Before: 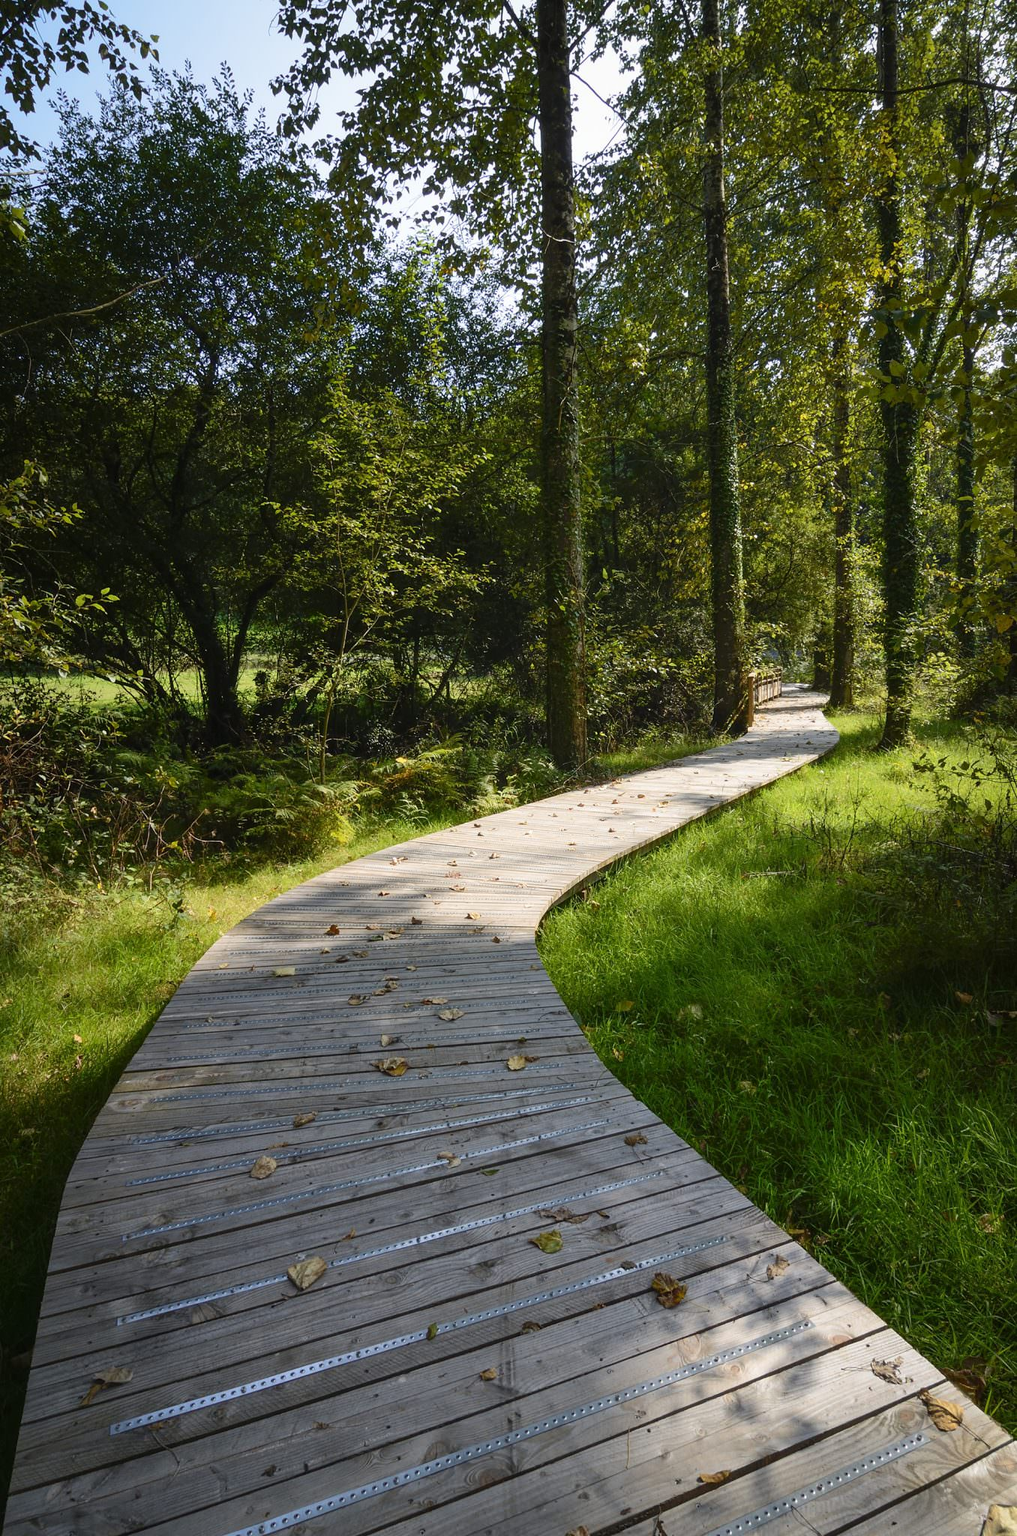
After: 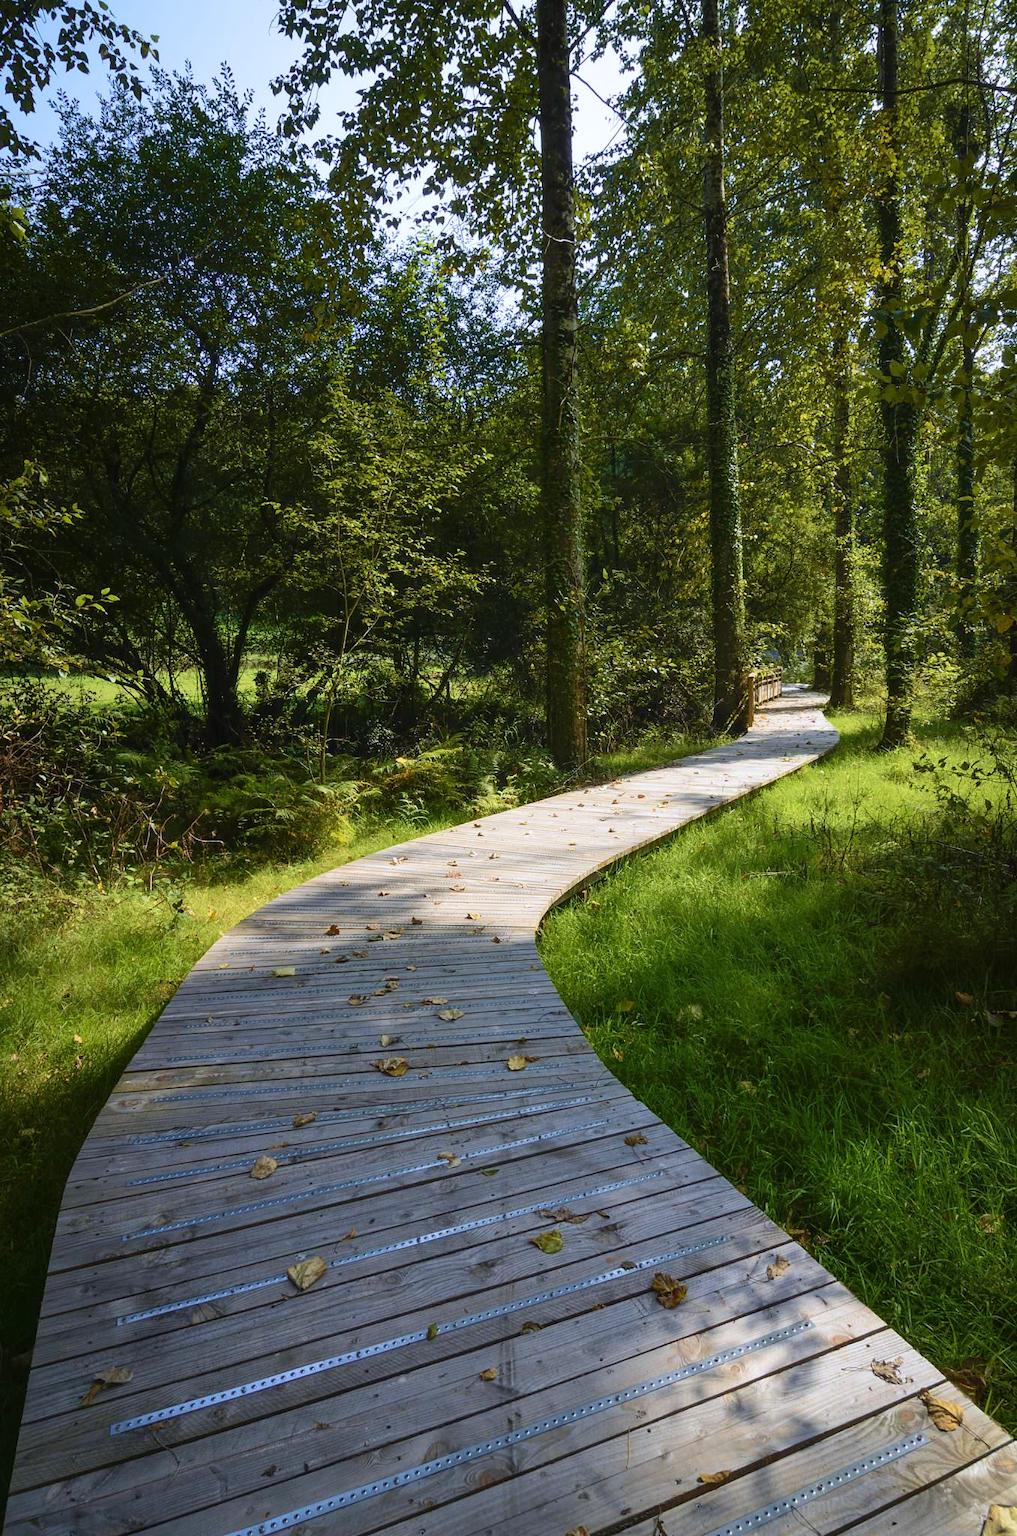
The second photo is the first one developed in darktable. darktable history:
white balance: red 0.974, blue 1.044
velvia: strength 45%
